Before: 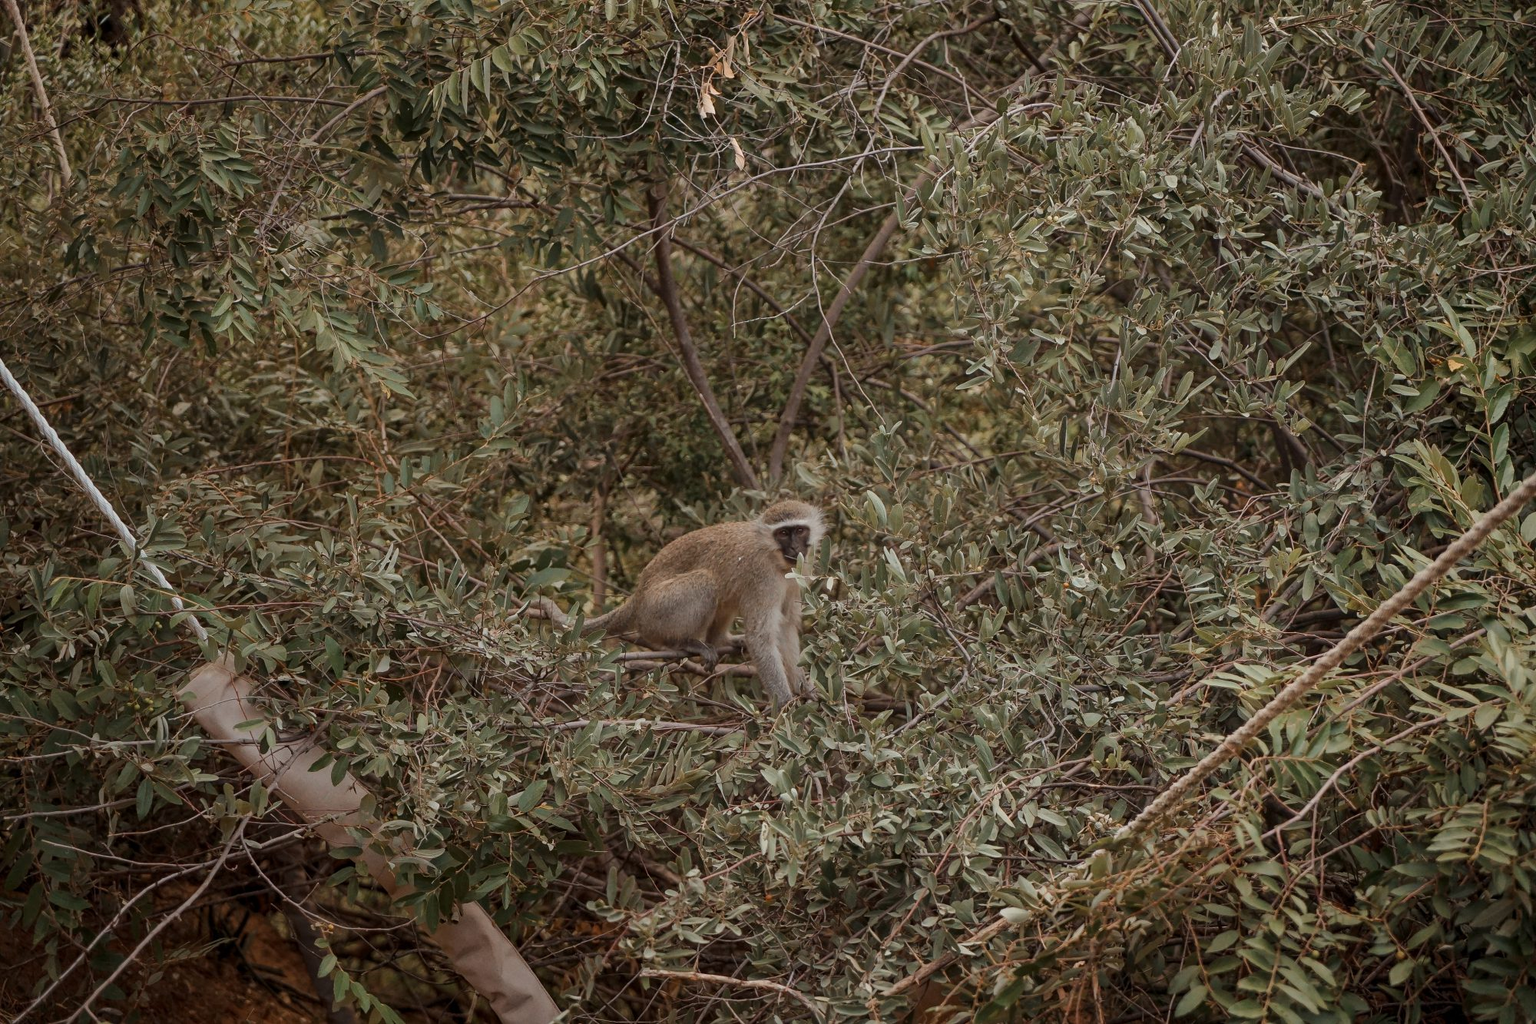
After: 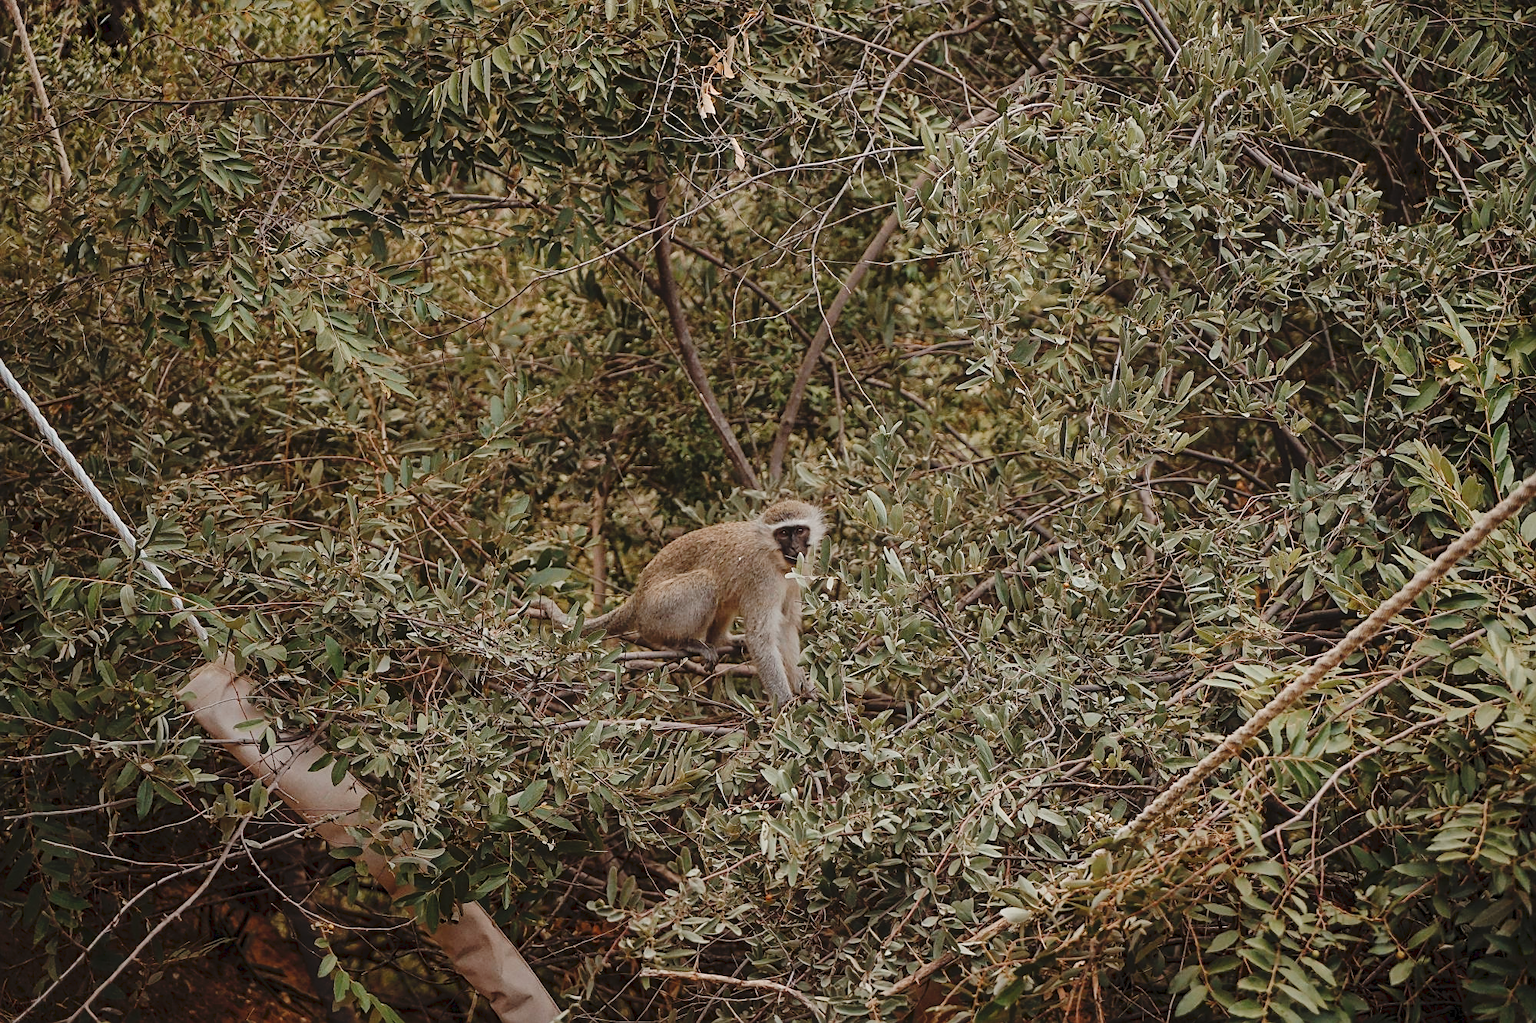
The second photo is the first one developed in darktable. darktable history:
sharpen: on, module defaults
tone curve: curves: ch0 [(0, 0) (0.003, 0.047) (0.011, 0.051) (0.025, 0.061) (0.044, 0.075) (0.069, 0.09) (0.1, 0.102) (0.136, 0.125) (0.177, 0.173) (0.224, 0.226) (0.277, 0.303) (0.335, 0.388) (0.399, 0.469) (0.468, 0.545) (0.543, 0.623) (0.623, 0.695) (0.709, 0.766) (0.801, 0.832) (0.898, 0.905) (1, 1)], preserve colors none
